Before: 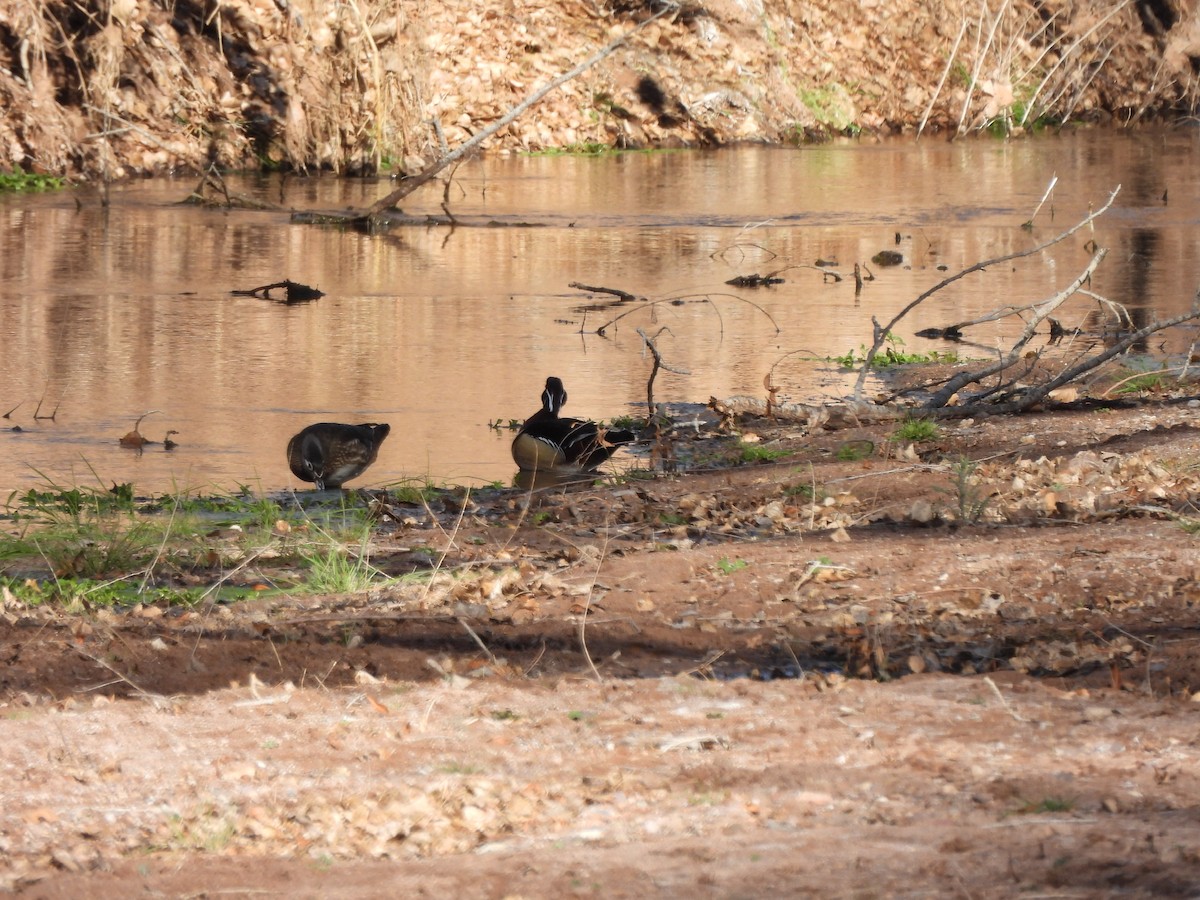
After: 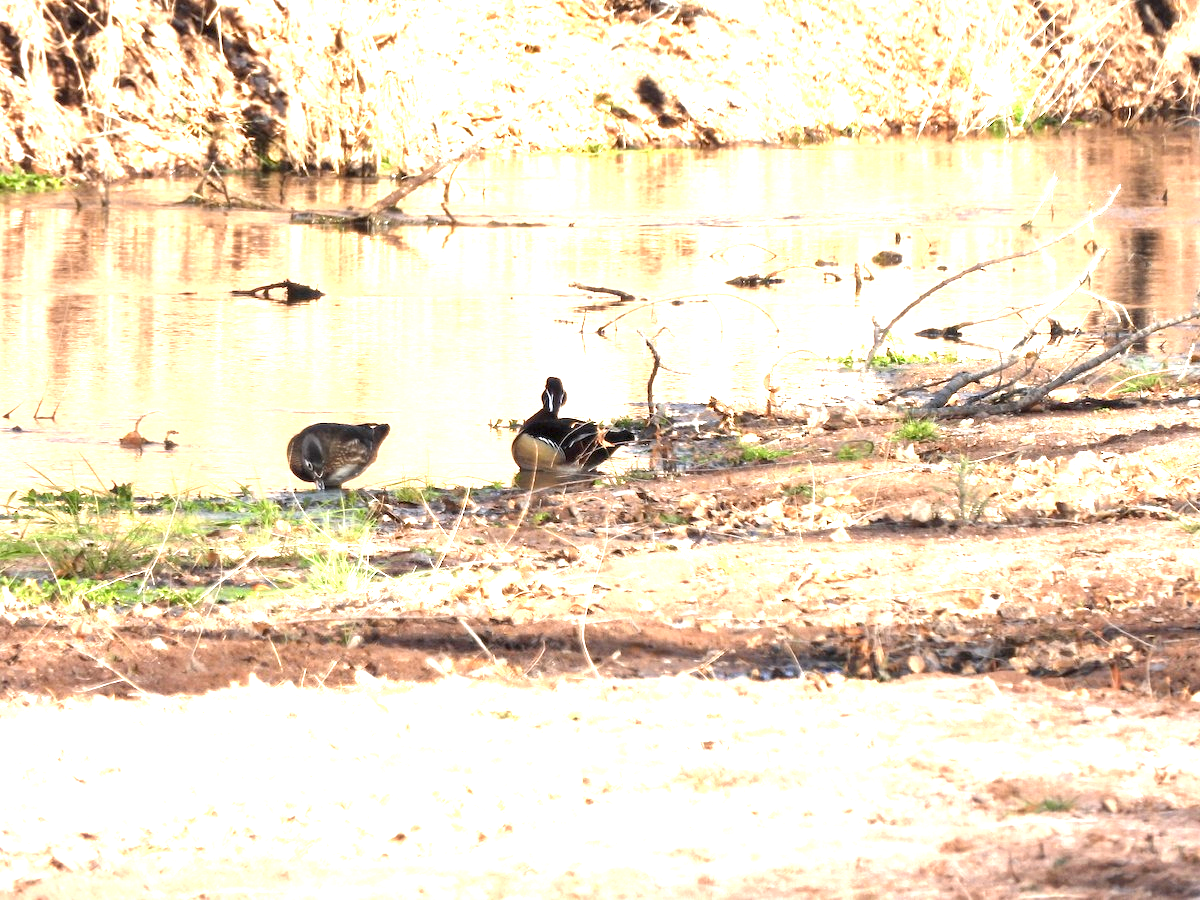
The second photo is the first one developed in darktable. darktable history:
exposure: black level correction 0.001, exposure 2 EV, compensate highlight preservation false
local contrast: highlights 100%, shadows 100%, detail 120%, midtone range 0.2
